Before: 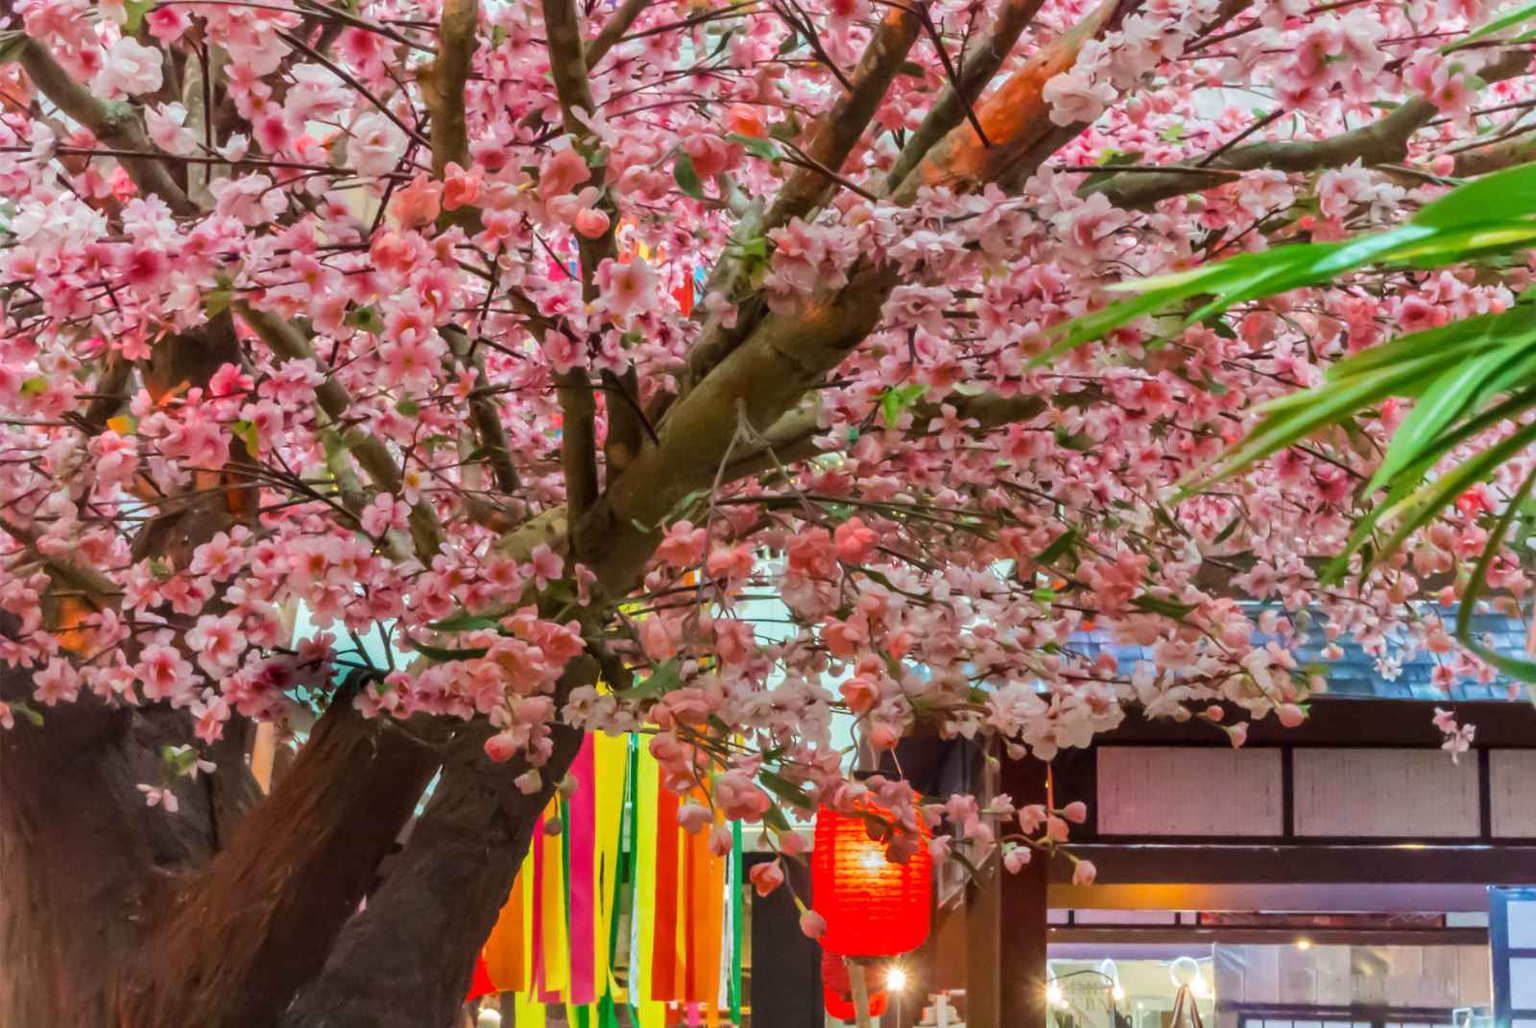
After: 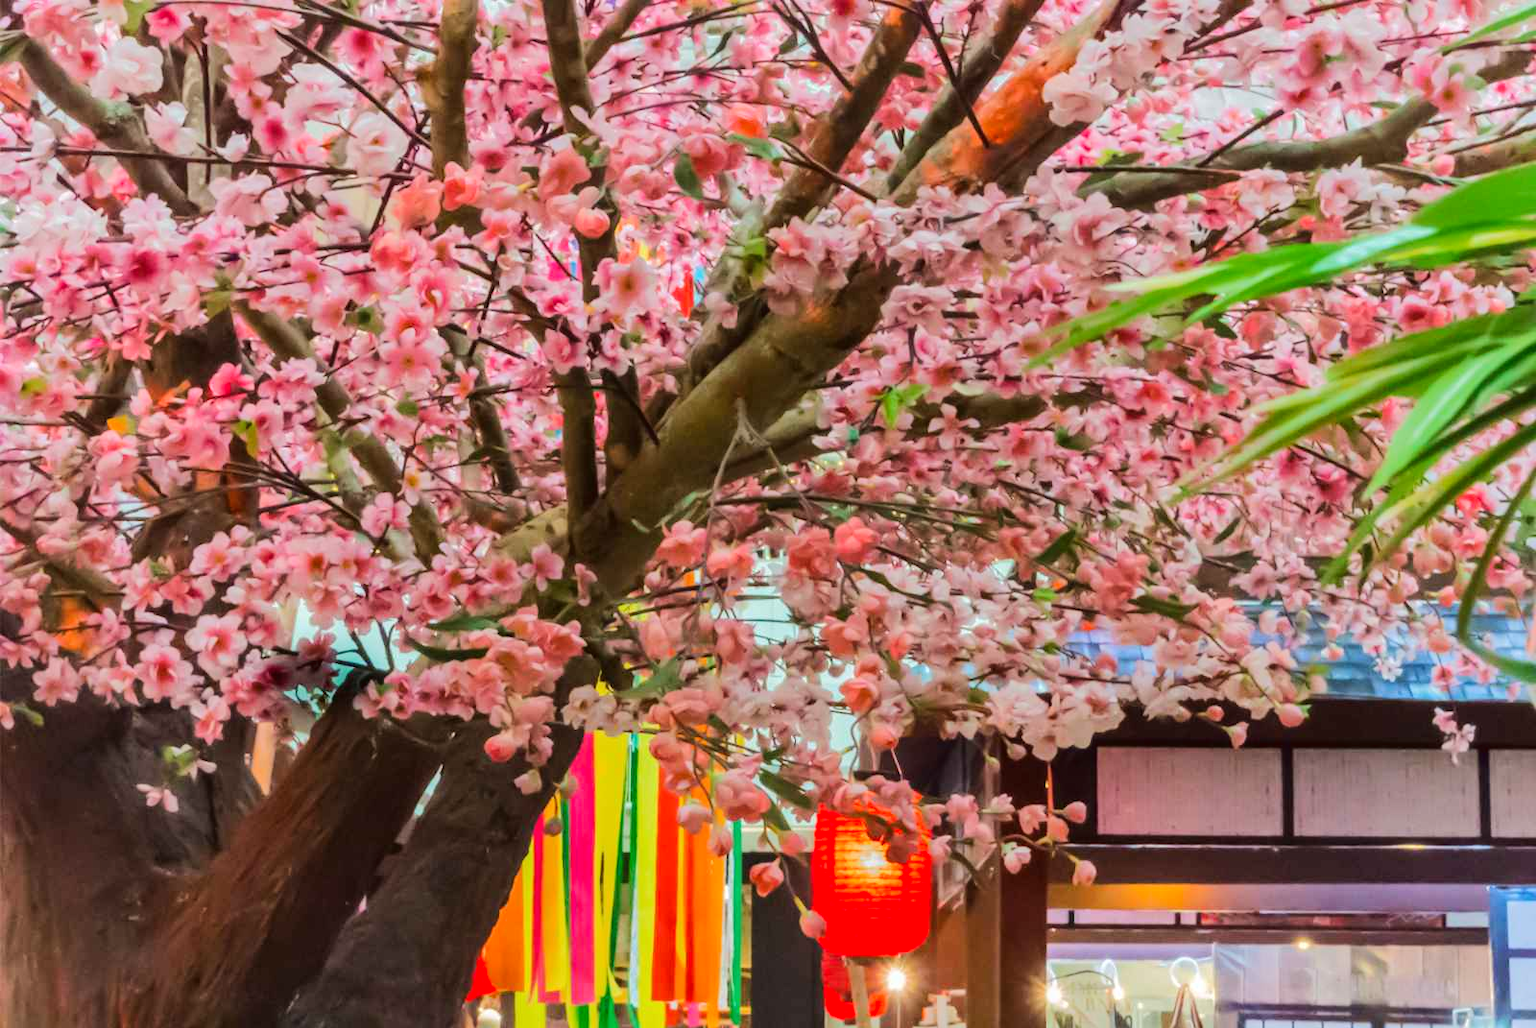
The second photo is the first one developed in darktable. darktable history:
tone curve: curves: ch0 [(0, 0.023) (0.037, 0.04) (0.131, 0.128) (0.304, 0.331) (0.504, 0.584) (0.616, 0.687) (0.704, 0.764) (0.808, 0.823) (1, 1)]; ch1 [(0, 0) (0.301, 0.3) (0.477, 0.472) (0.493, 0.497) (0.508, 0.501) (0.544, 0.541) (0.563, 0.565) (0.626, 0.66) (0.721, 0.776) (1, 1)]; ch2 [(0, 0) (0.249, 0.216) (0.349, 0.343) (0.424, 0.442) (0.476, 0.483) (0.502, 0.5) (0.517, 0.519) (0.532, 0.553) (0.569, 0.587) (0.634, 0.628) (0.706, 0.729) (0.828, 0.742) (1, 0.9)], color space Lab, linked channels, preserve colors none
